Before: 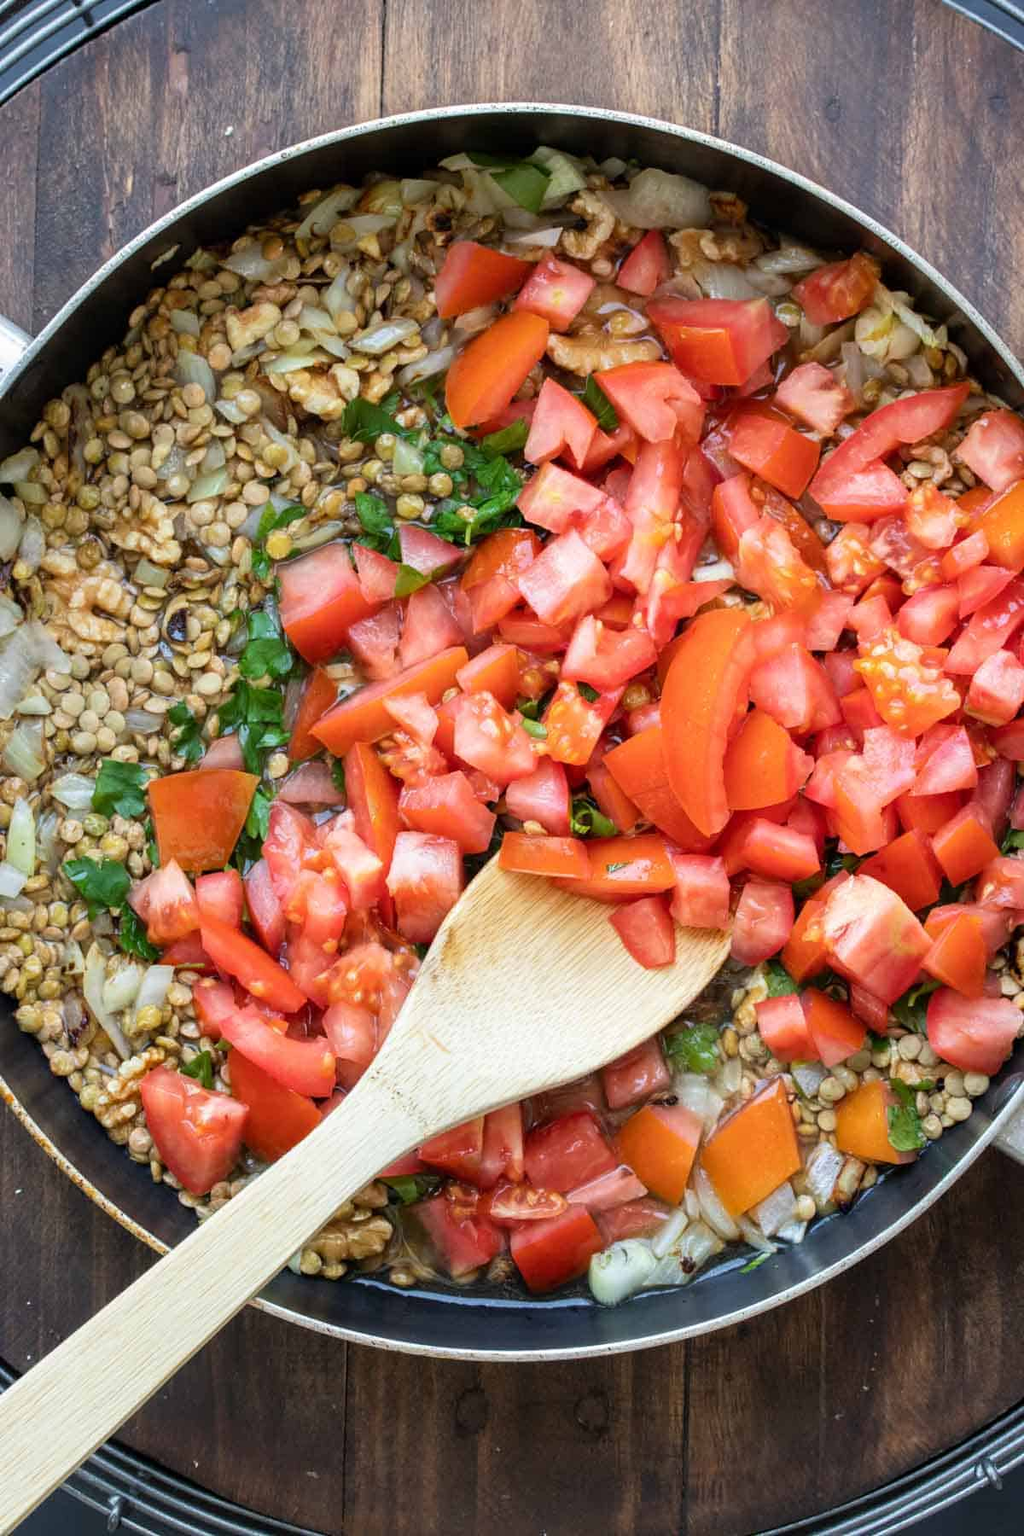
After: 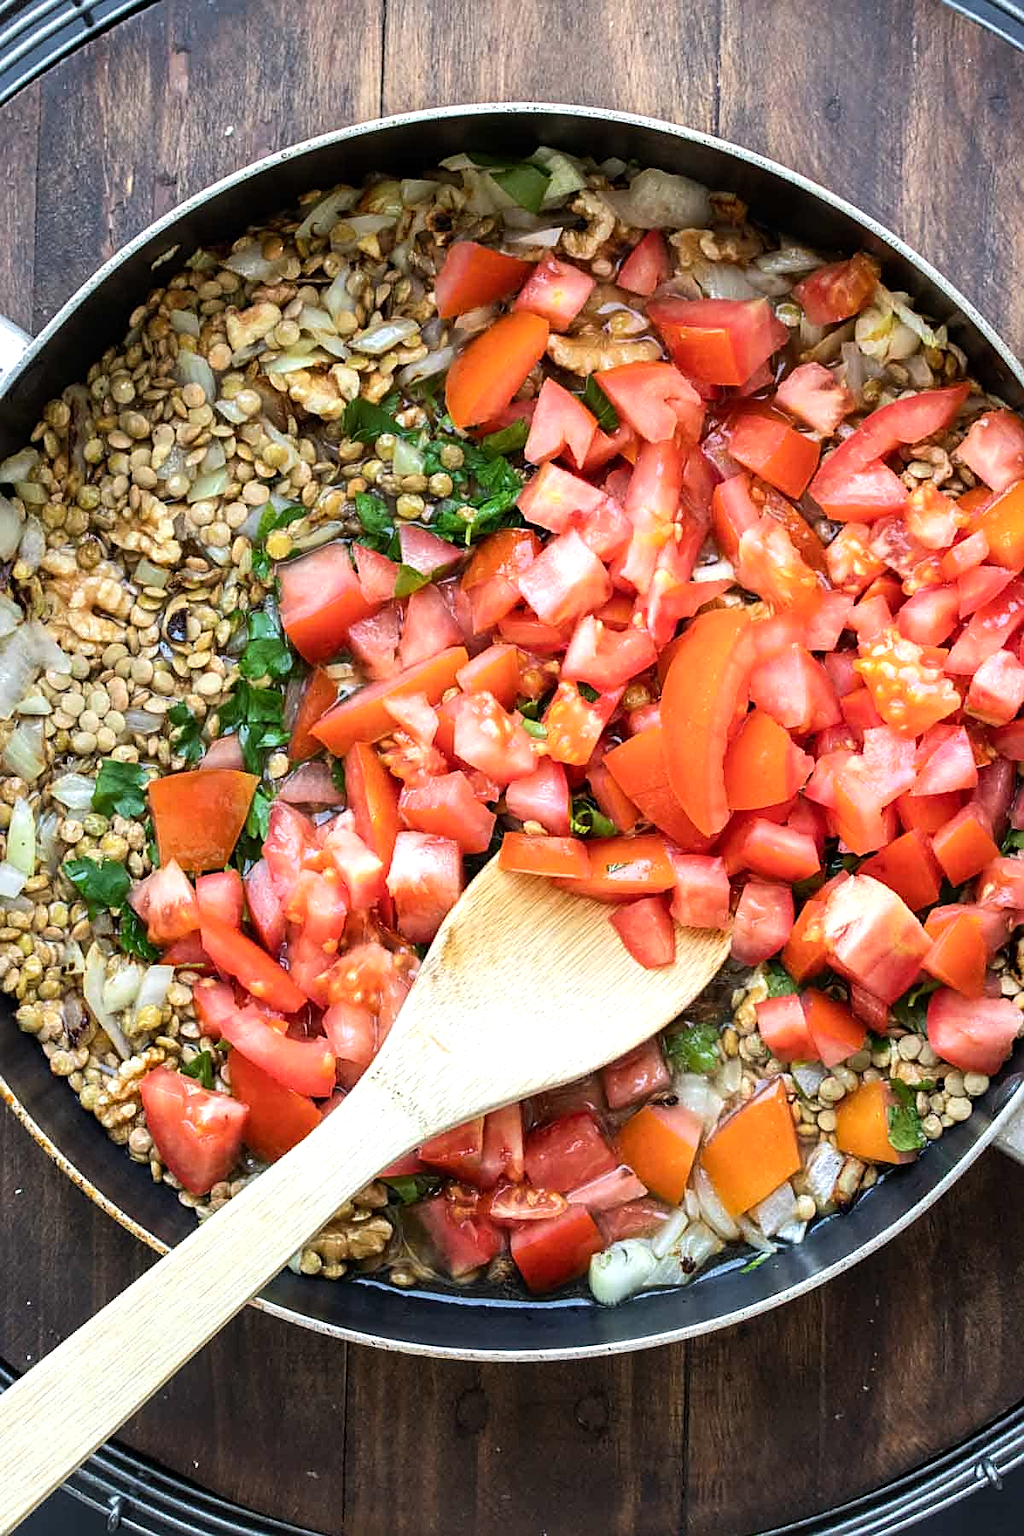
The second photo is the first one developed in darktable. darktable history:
sharpen: radius 1.929
tone equalizer: -8 EV -0.409 EV, -7 EV -0.381 EV, -6 EV -0.296 EV, -5 EV -0.211 EV, -3 EV 0.255 EV, -2 EV 0.345 EV, -1 EV 0.372 EV, +0 EV 0.391 EV, edges refinement/feathering 500, mask exposure compensation -1.57 EV, preserve details no
